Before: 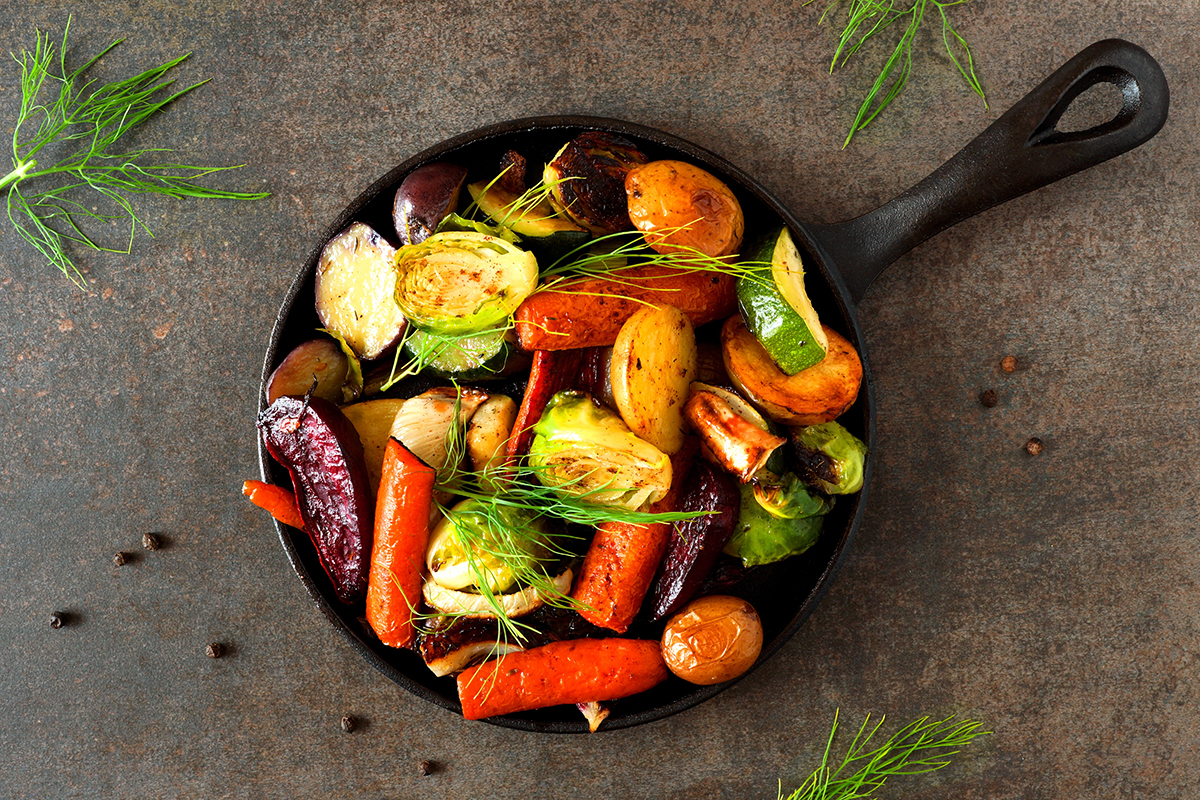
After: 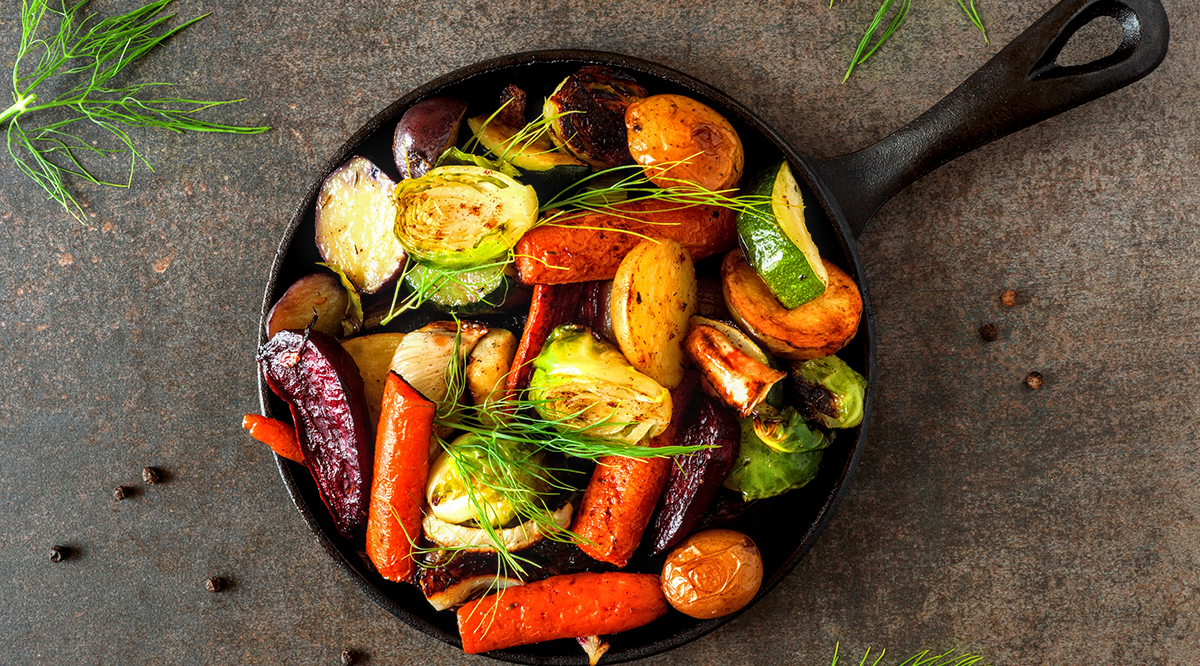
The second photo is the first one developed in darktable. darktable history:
local contrast: shadows 45%
crop and rotate: top 8.333%, bottom 8.333%
